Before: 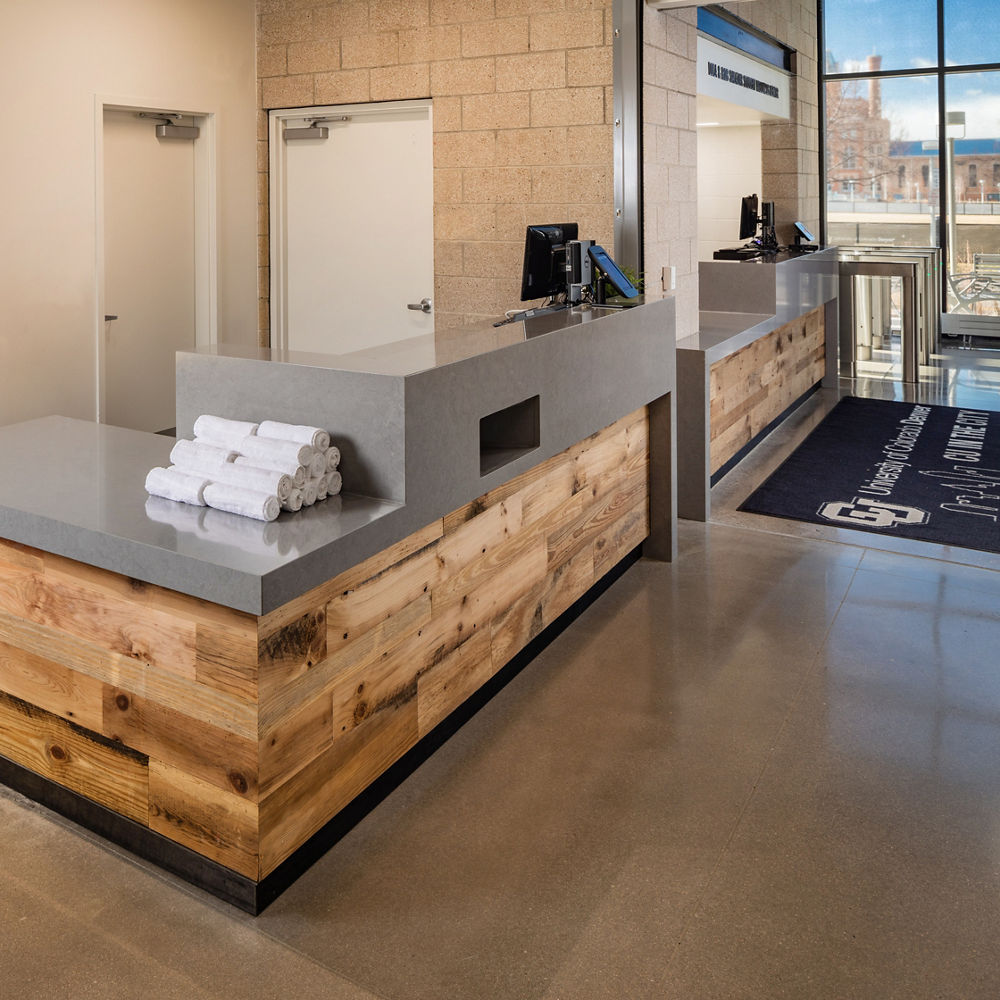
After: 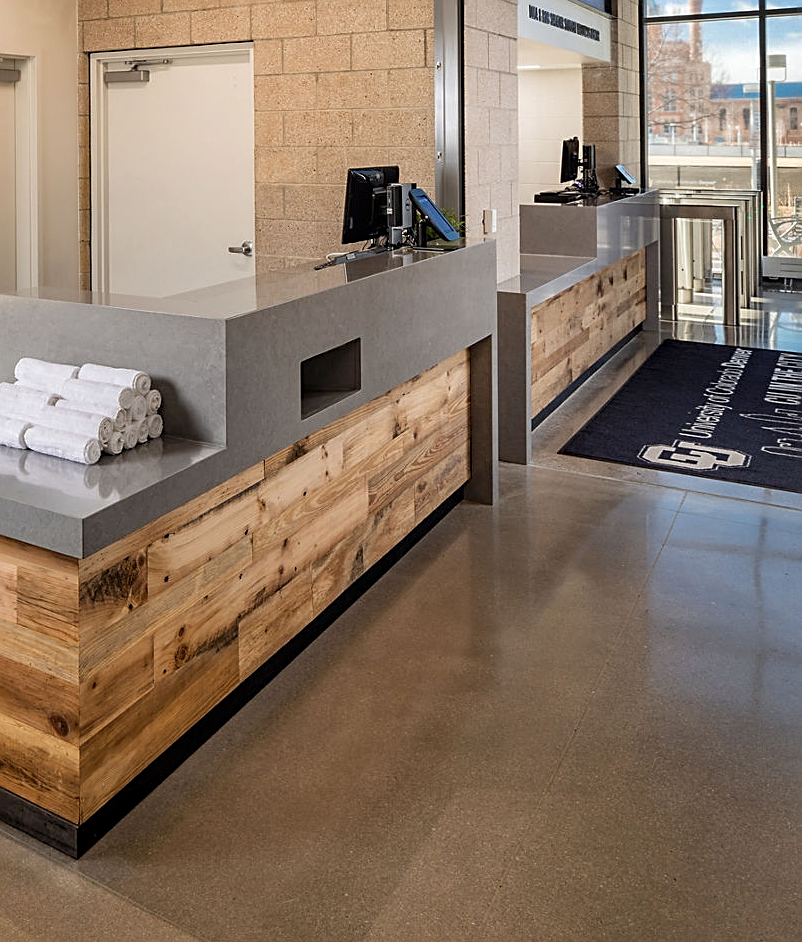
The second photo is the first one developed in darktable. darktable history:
local contrast: highlights 100%, shadows 100%, detail 120%, midtone range 0.2
crop and rotate: left 17.959%, top 5.771%, right 1.742%
sharpen: on, module defaults
